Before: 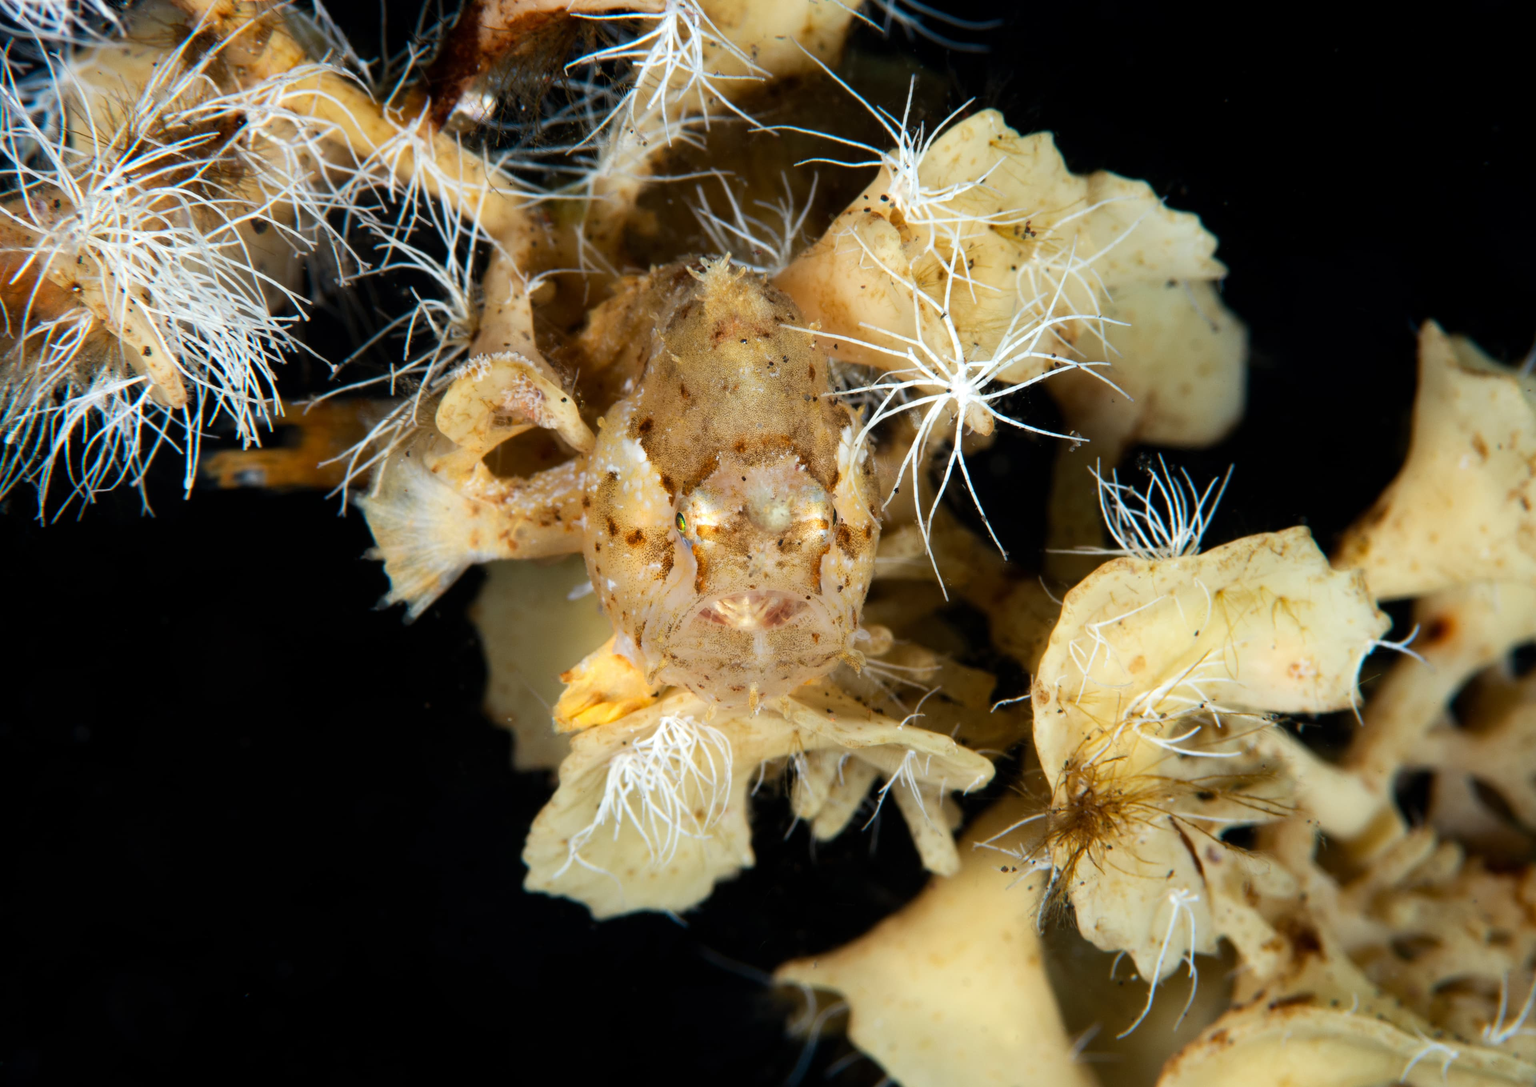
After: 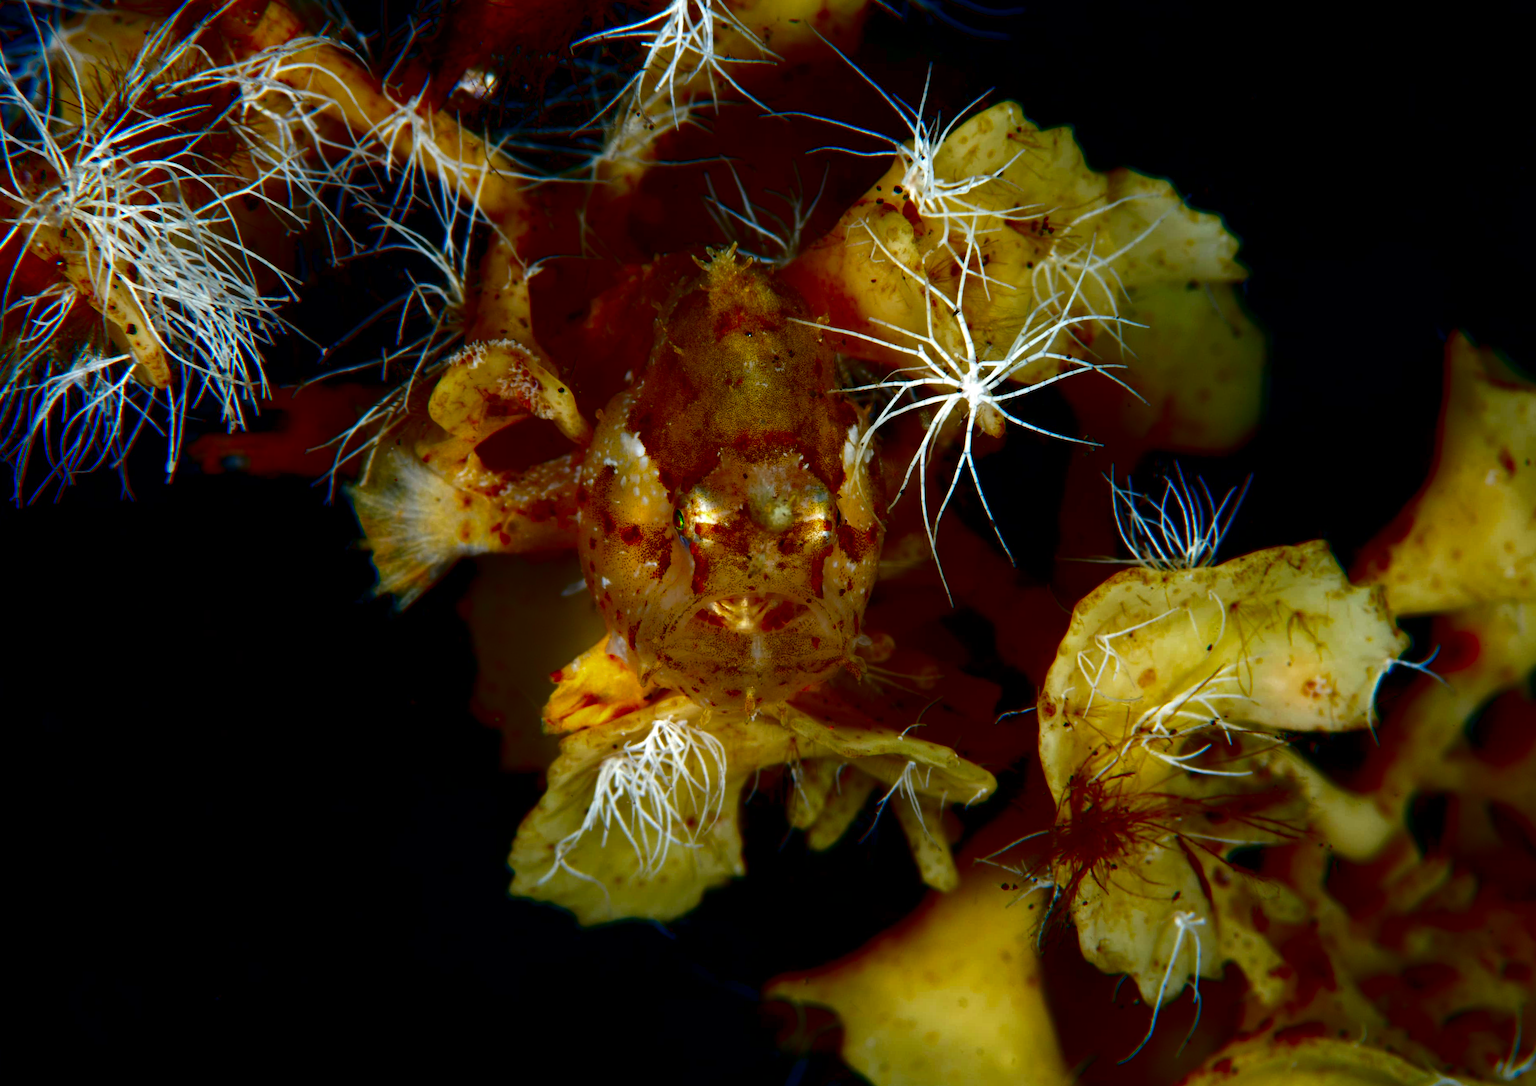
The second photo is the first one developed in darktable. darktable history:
crop and rotate: angle -1.41°
contrast brightness saturation: brightness -0.984, saturation 0.986
tone equalizer: -8 EV -0.547 EV
